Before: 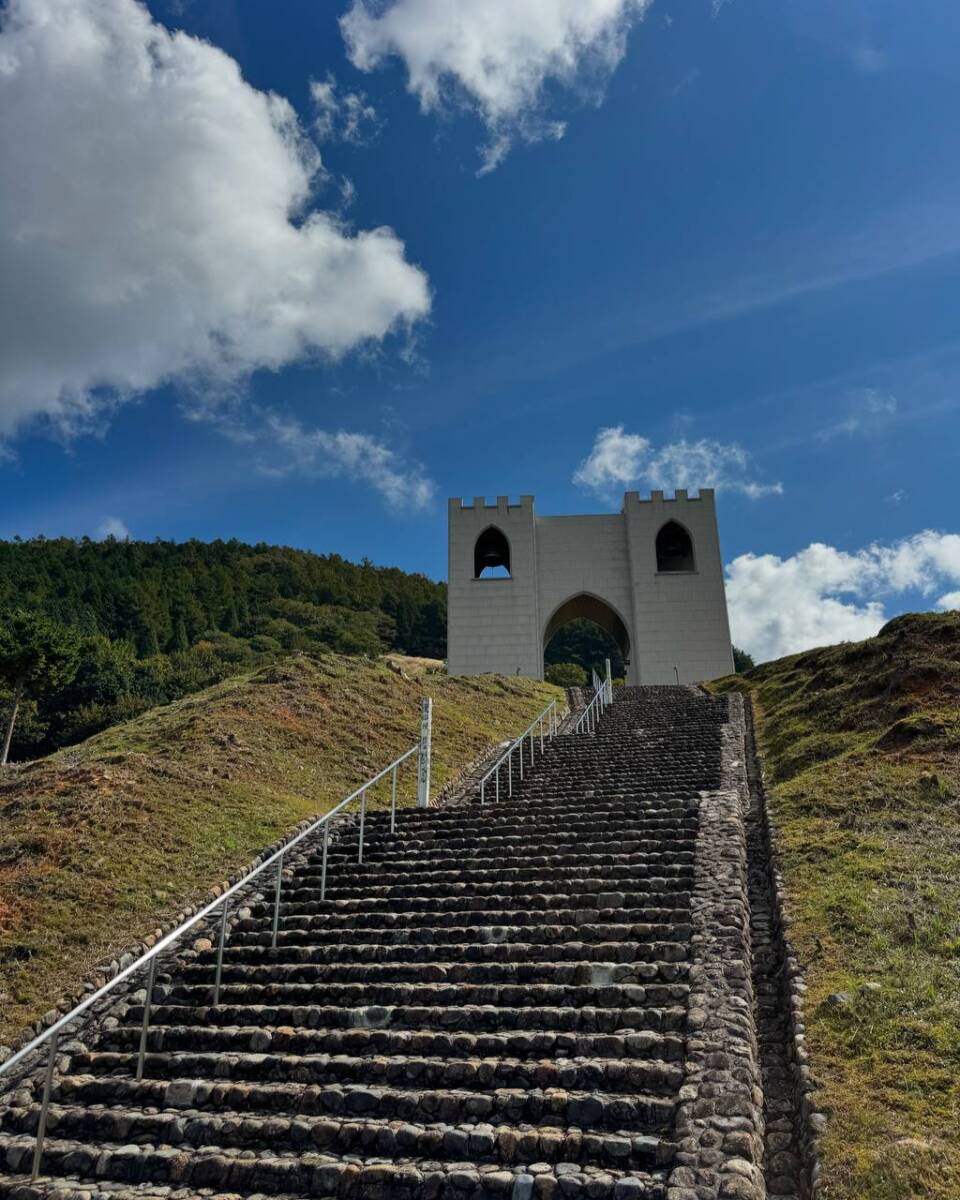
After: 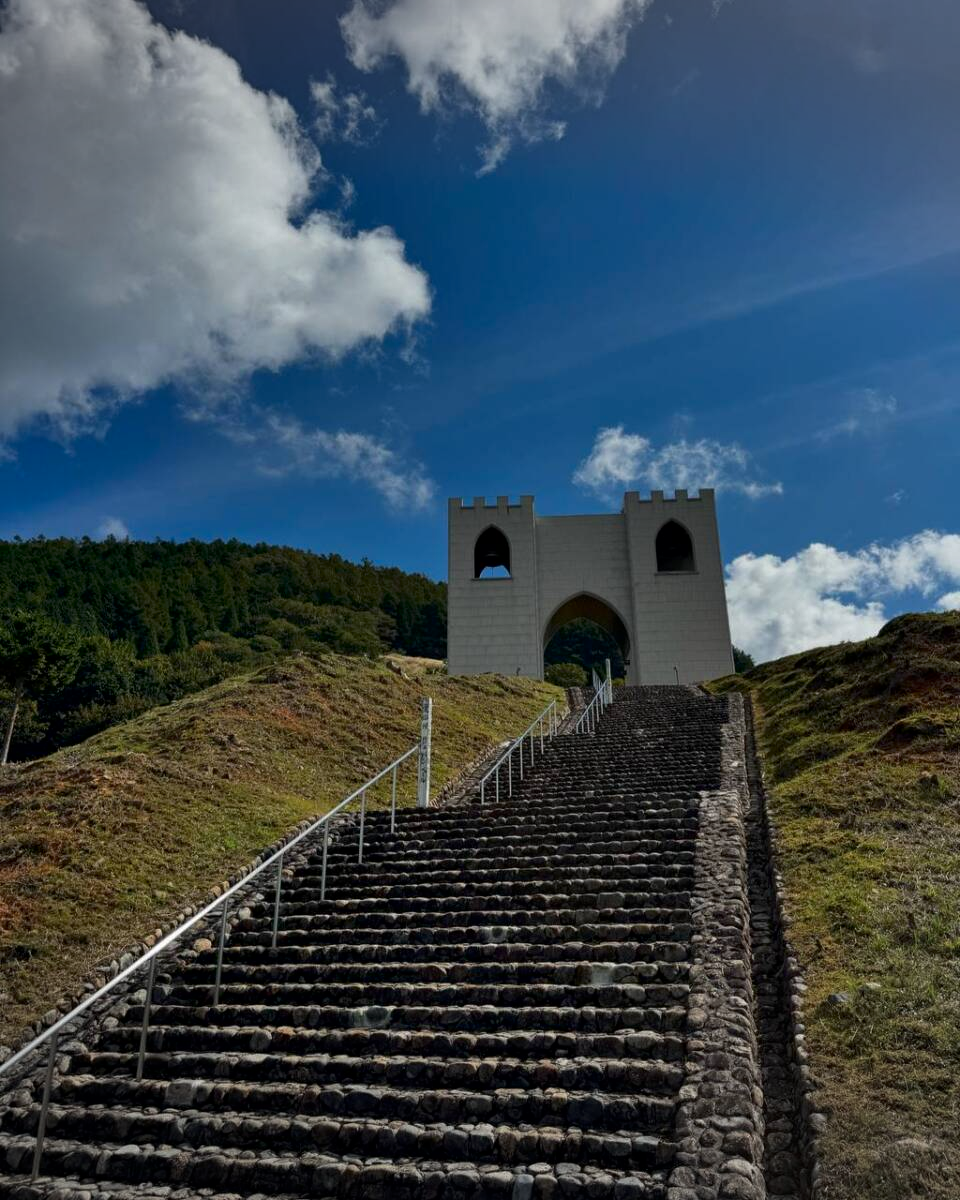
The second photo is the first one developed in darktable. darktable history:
exposure: black level correction 0.002, compensate highlight preservation false
contrast brightness saturation: brightness -0.09
vignetting: fall-off start 100%, brightness -0.282, width/height ratio 1.31
